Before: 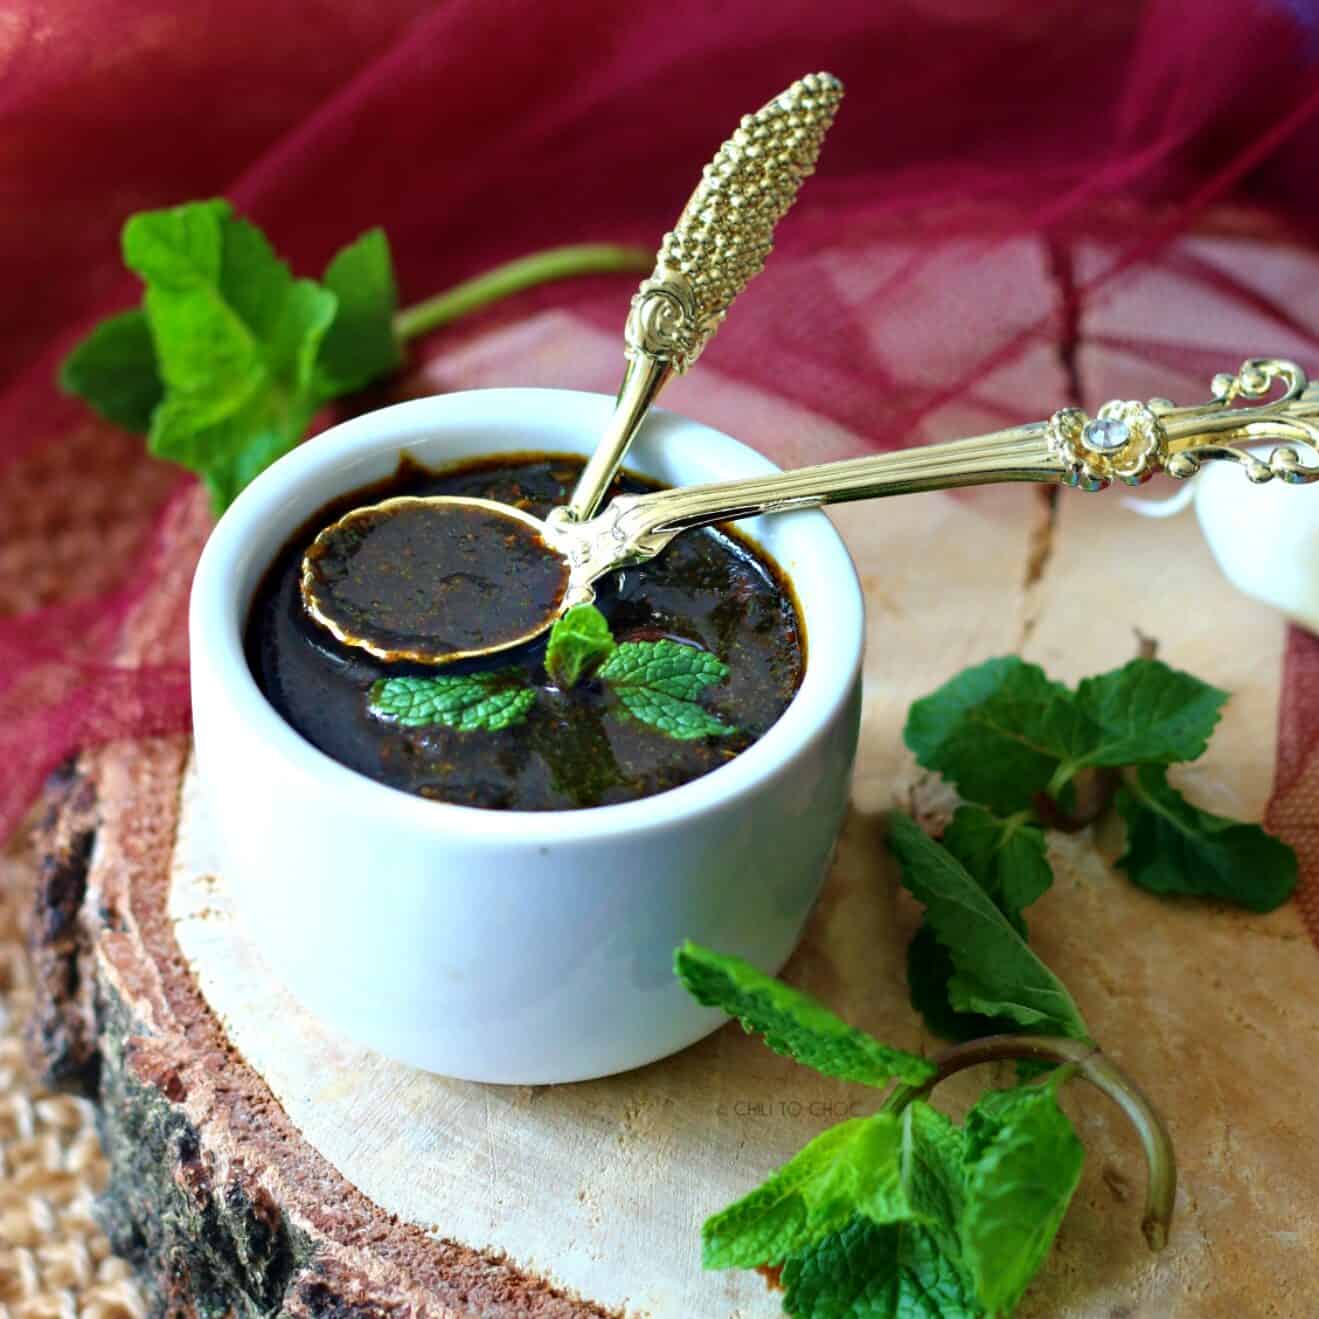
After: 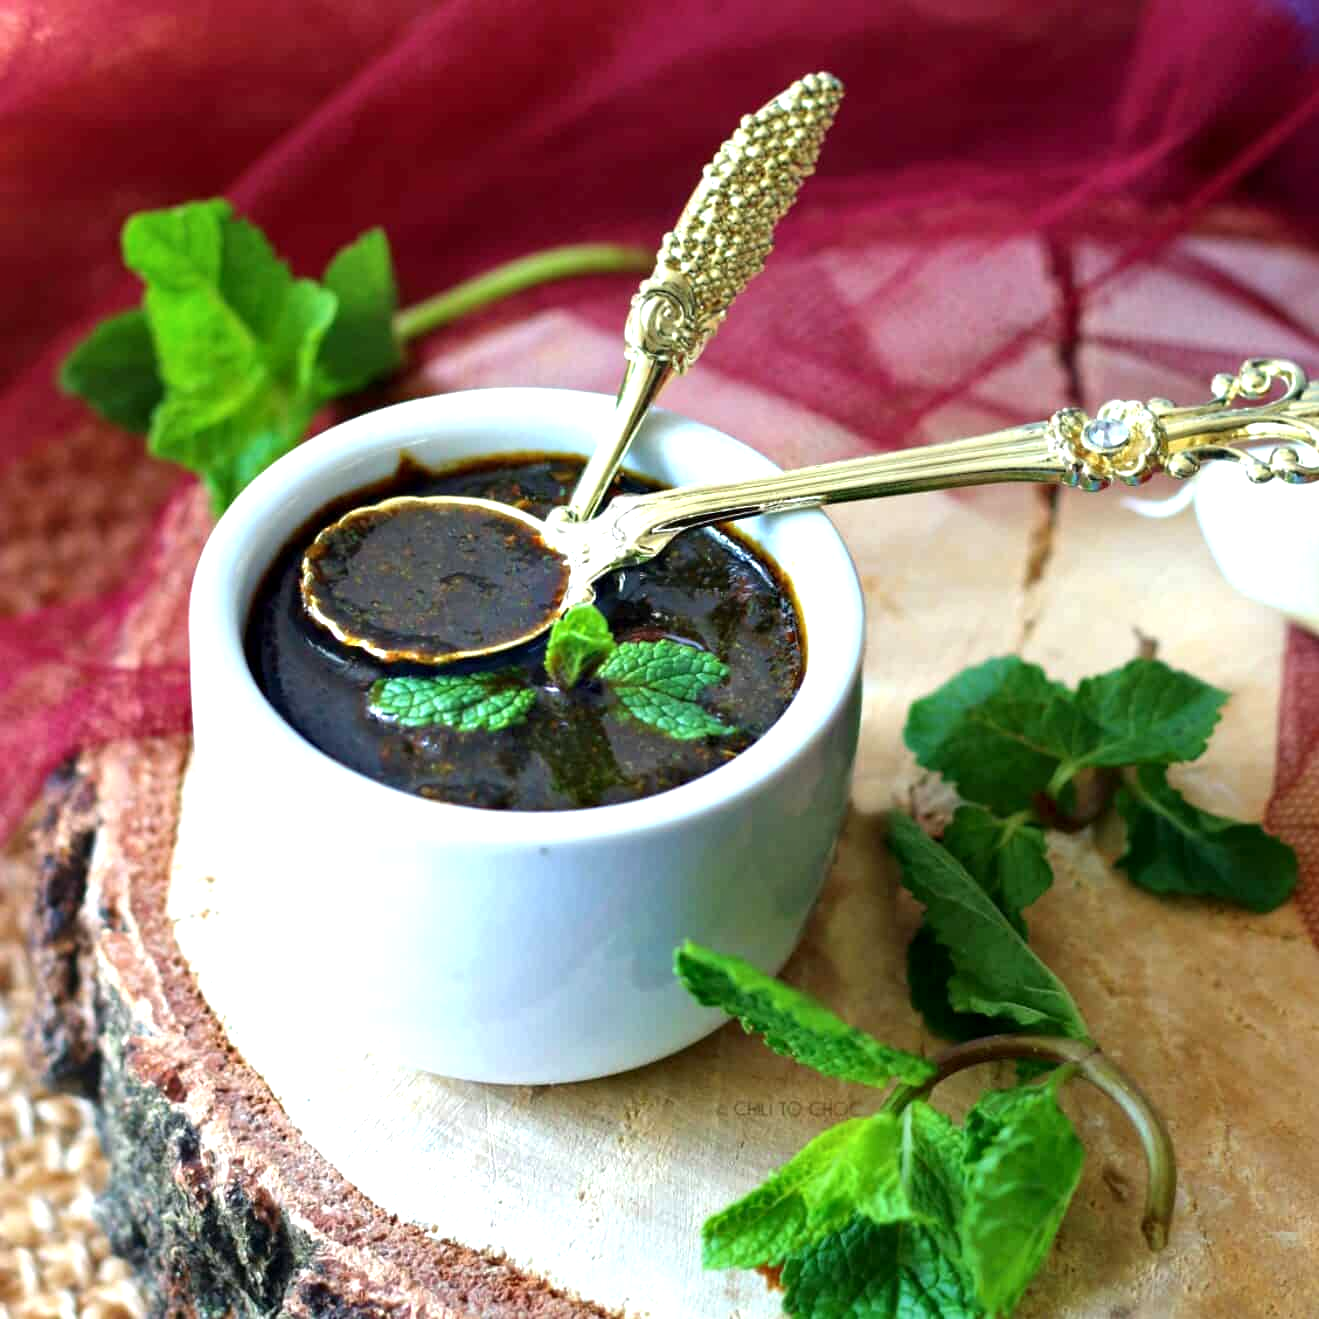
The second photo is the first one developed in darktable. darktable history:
local contrast: mode bilateral grid, contrast 20, coarseness 50, detail 120%, midtone range 0.2
exposure: black level correction 0, exposure 0.5 EV, compensate exposure bias true, compensate highlight preservation false
